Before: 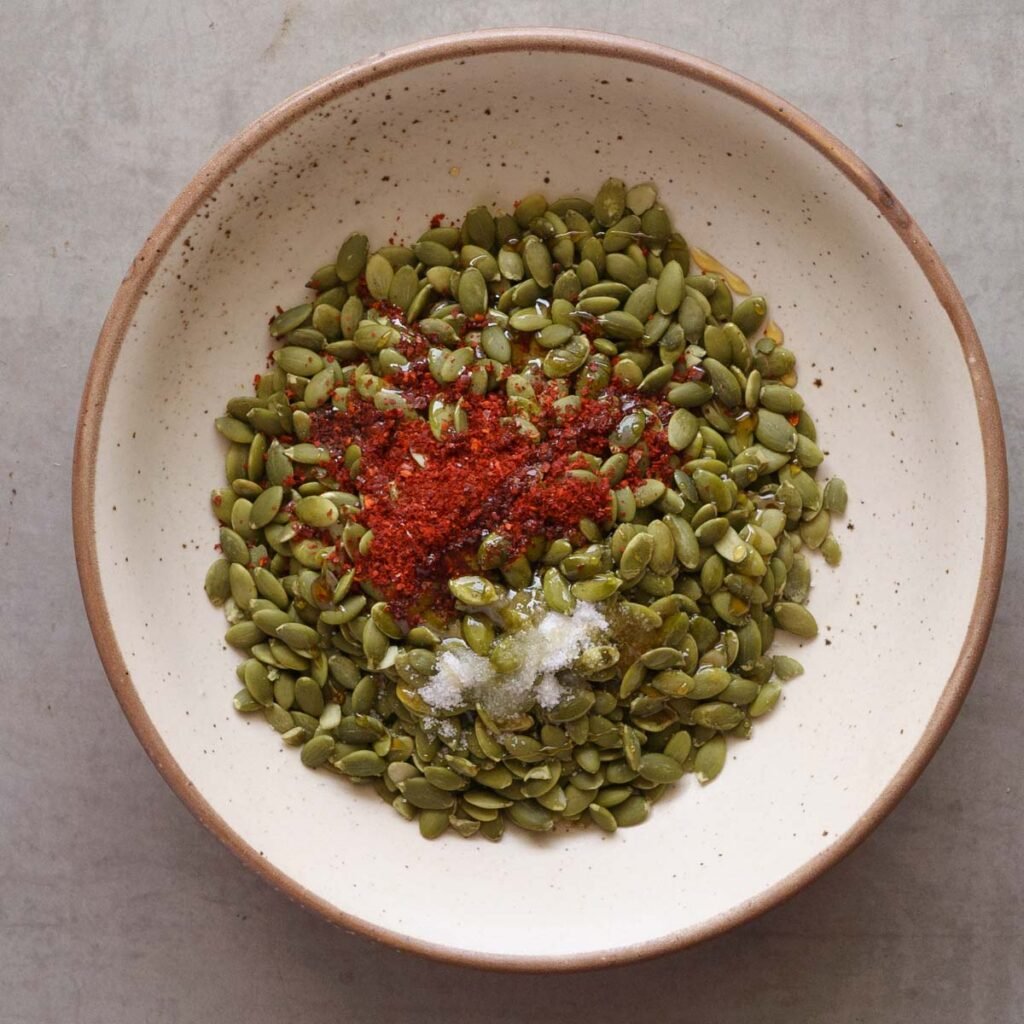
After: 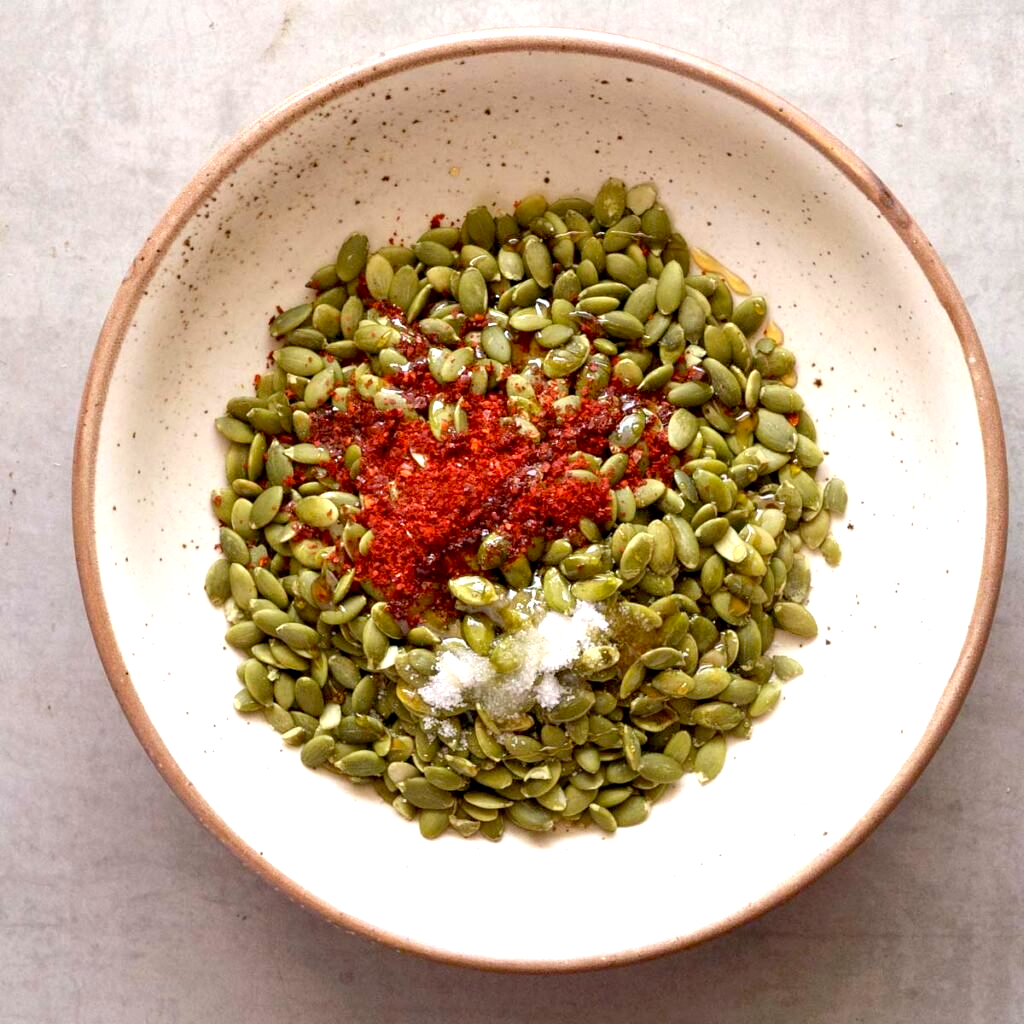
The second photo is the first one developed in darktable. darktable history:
exposure: black level correction 0.01, exposure 1 EV, compensate highlight preservation false
